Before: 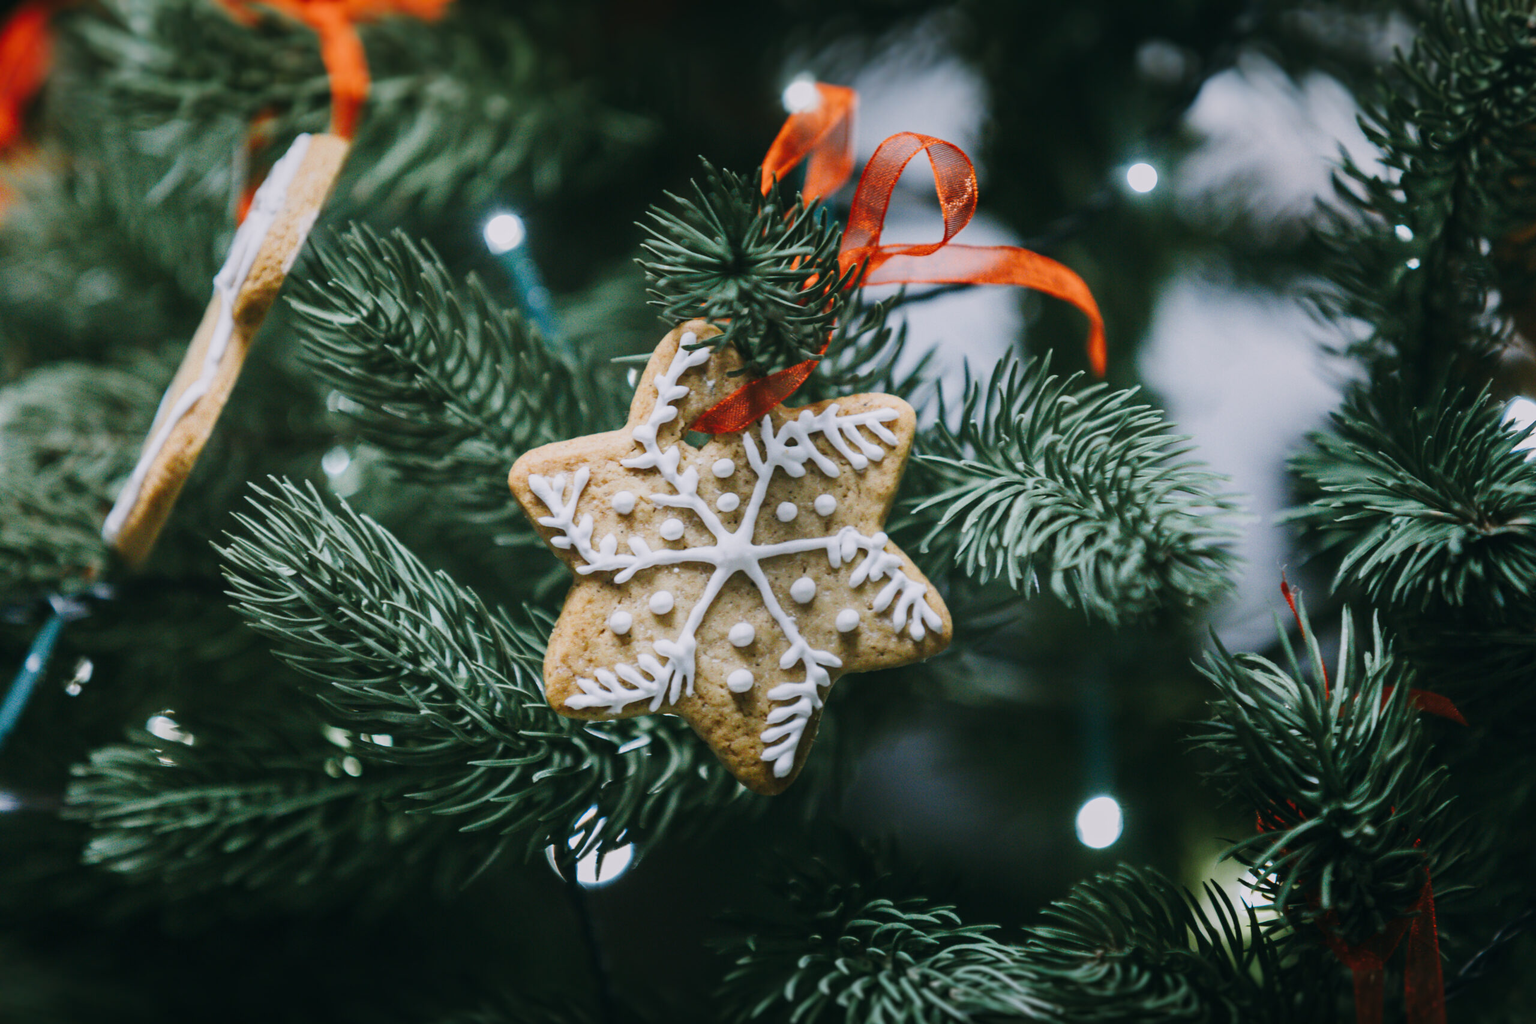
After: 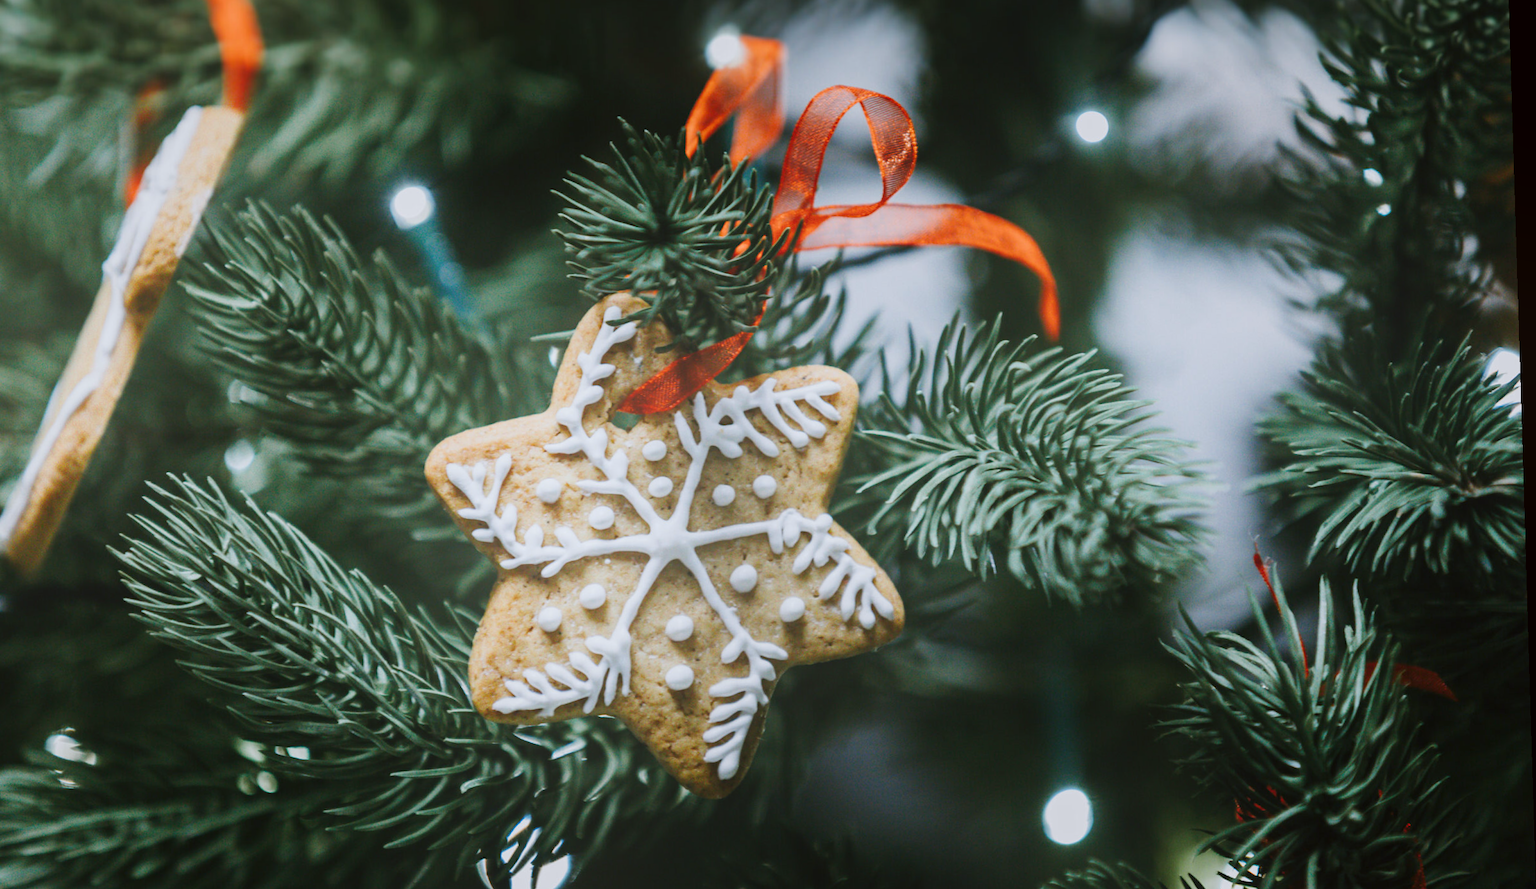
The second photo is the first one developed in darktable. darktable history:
bloom: size 38%, threshold 95%, strength 30%
rotate and perspective: rotation -1.77°, lens shift (horizontal) 0.004, automatic cropping off
crop: left 8.155%, top 6.611%, bottom 15.385%
color correction: highlights a* -2.73, highlights b* -2.09, shadows a* 2.41, shadows b* 2.73
